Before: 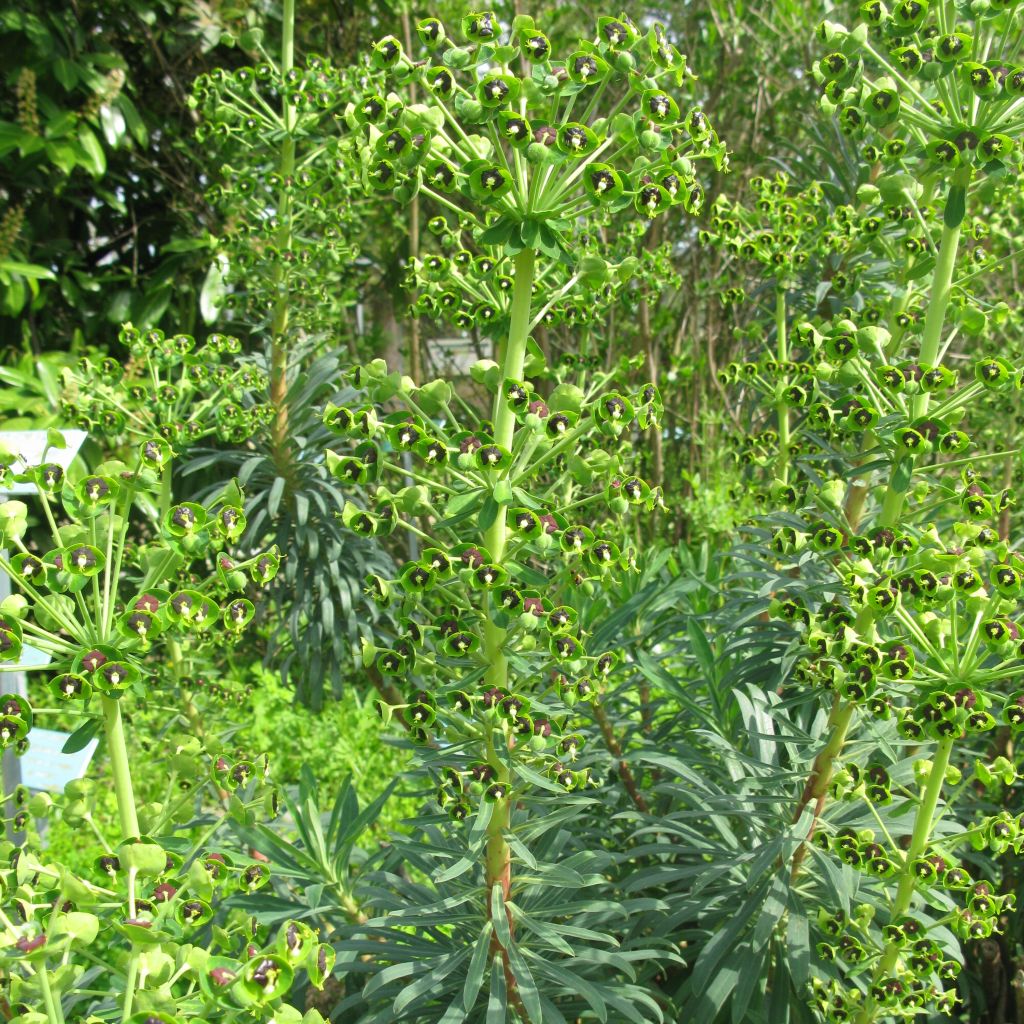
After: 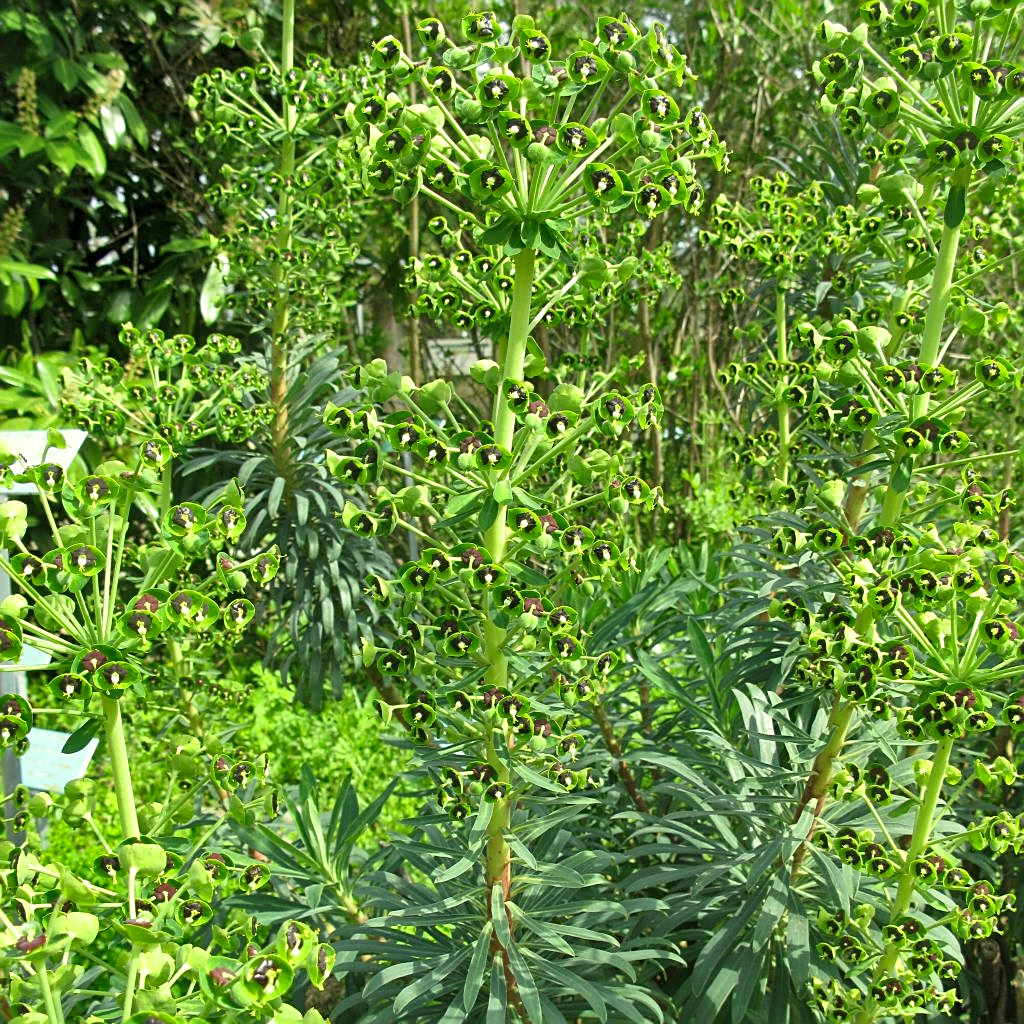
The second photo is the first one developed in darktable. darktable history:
sharpen: on, module defaults
color correction: highlights a* -4.28, highlights b* 6.53
local contrast: mode bilateral grid, contrast 20, coarseness 50, detail 132%, midtone range 0.2
shadows and highlights: soften with gaussian
